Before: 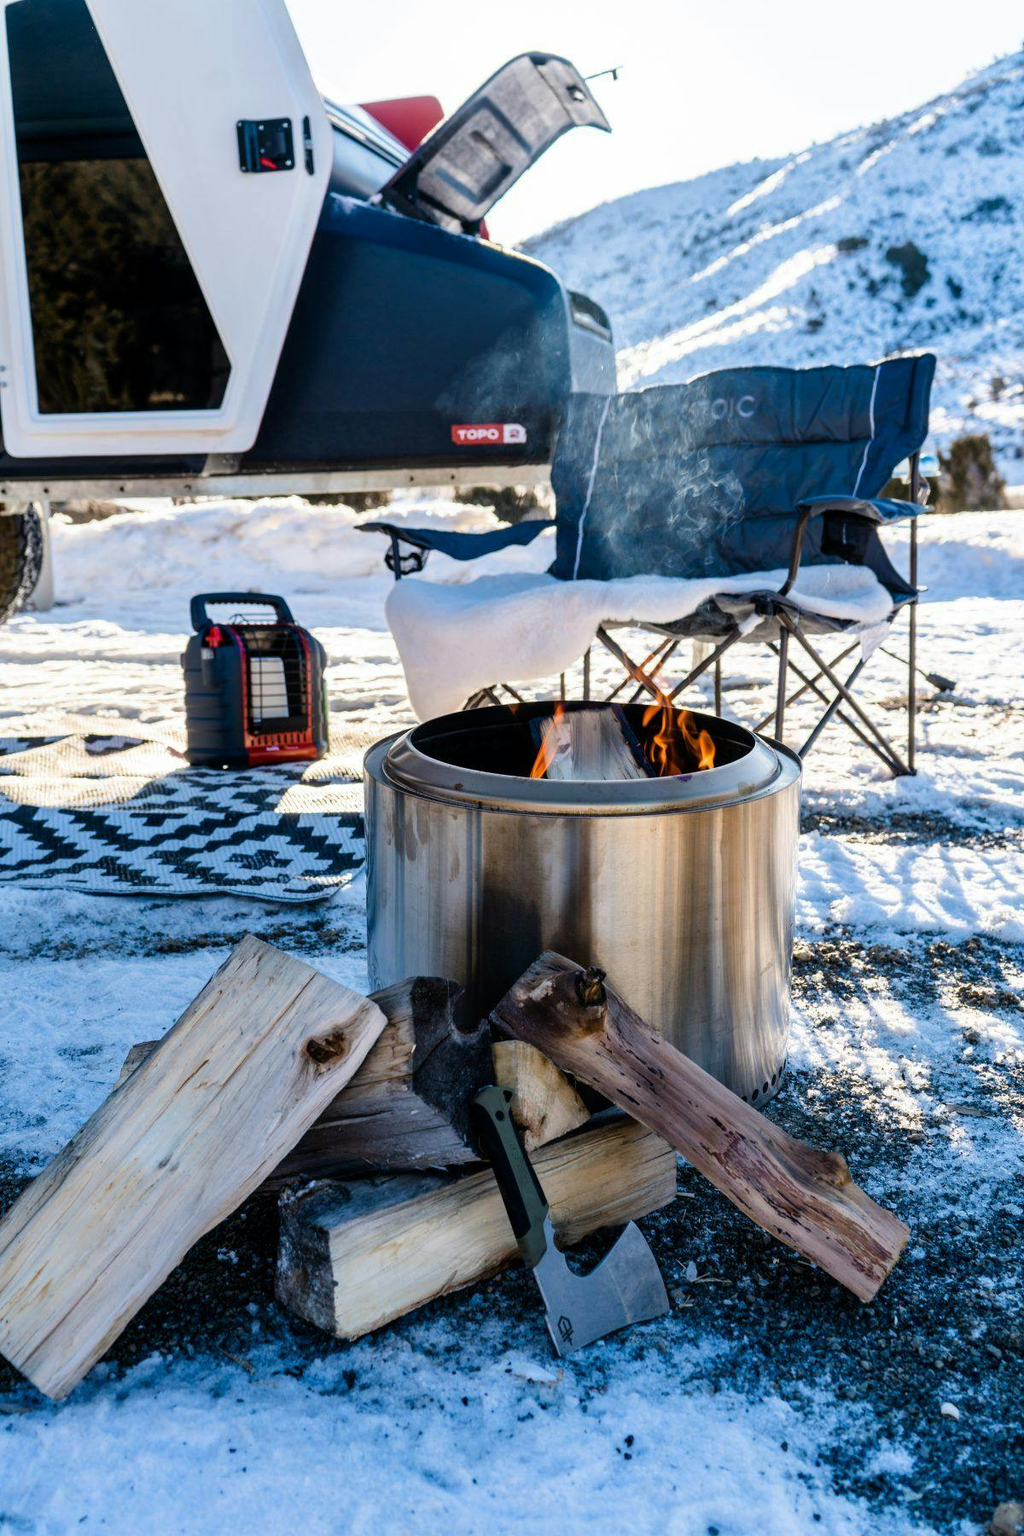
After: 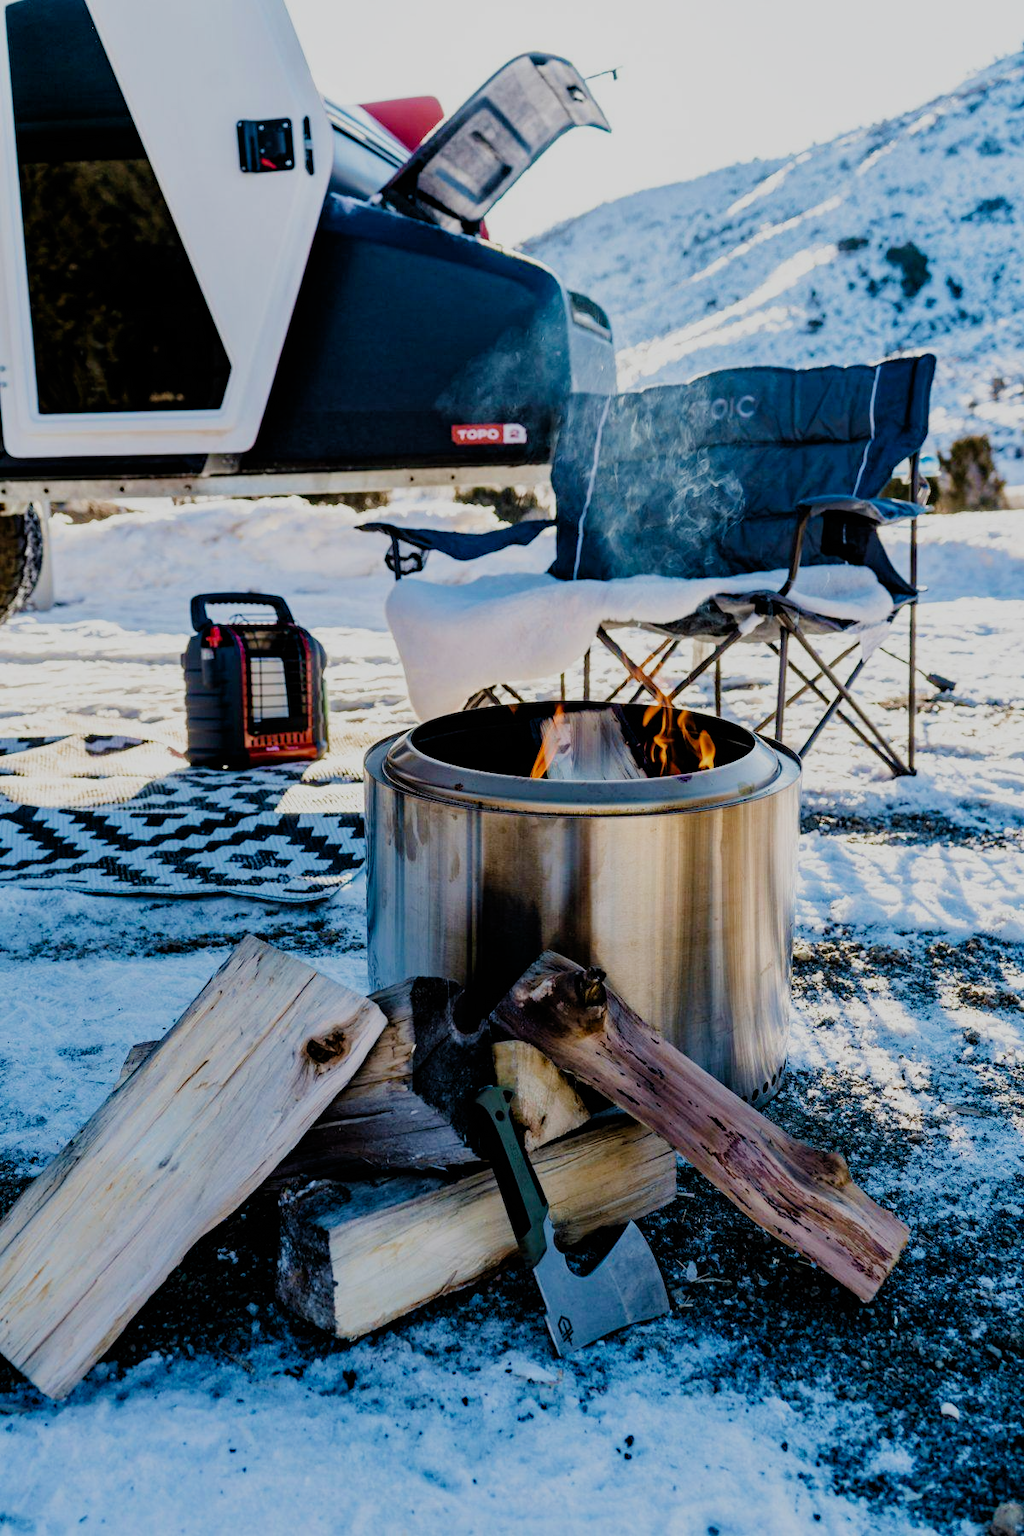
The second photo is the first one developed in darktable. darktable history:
velvia: on, module defaults
filmic rgb: black relative exposure -7.65 EV, white relative exposure 4.56 EV, threshold 5.98 EV, hardness 3.61, add noise in highlights 0.002, preserve chrominance no, color science v3 (2019), use custom middle-gray values true, contrast in highlights soft, enable highlight reconstruction true
haze removal: adaptive false
